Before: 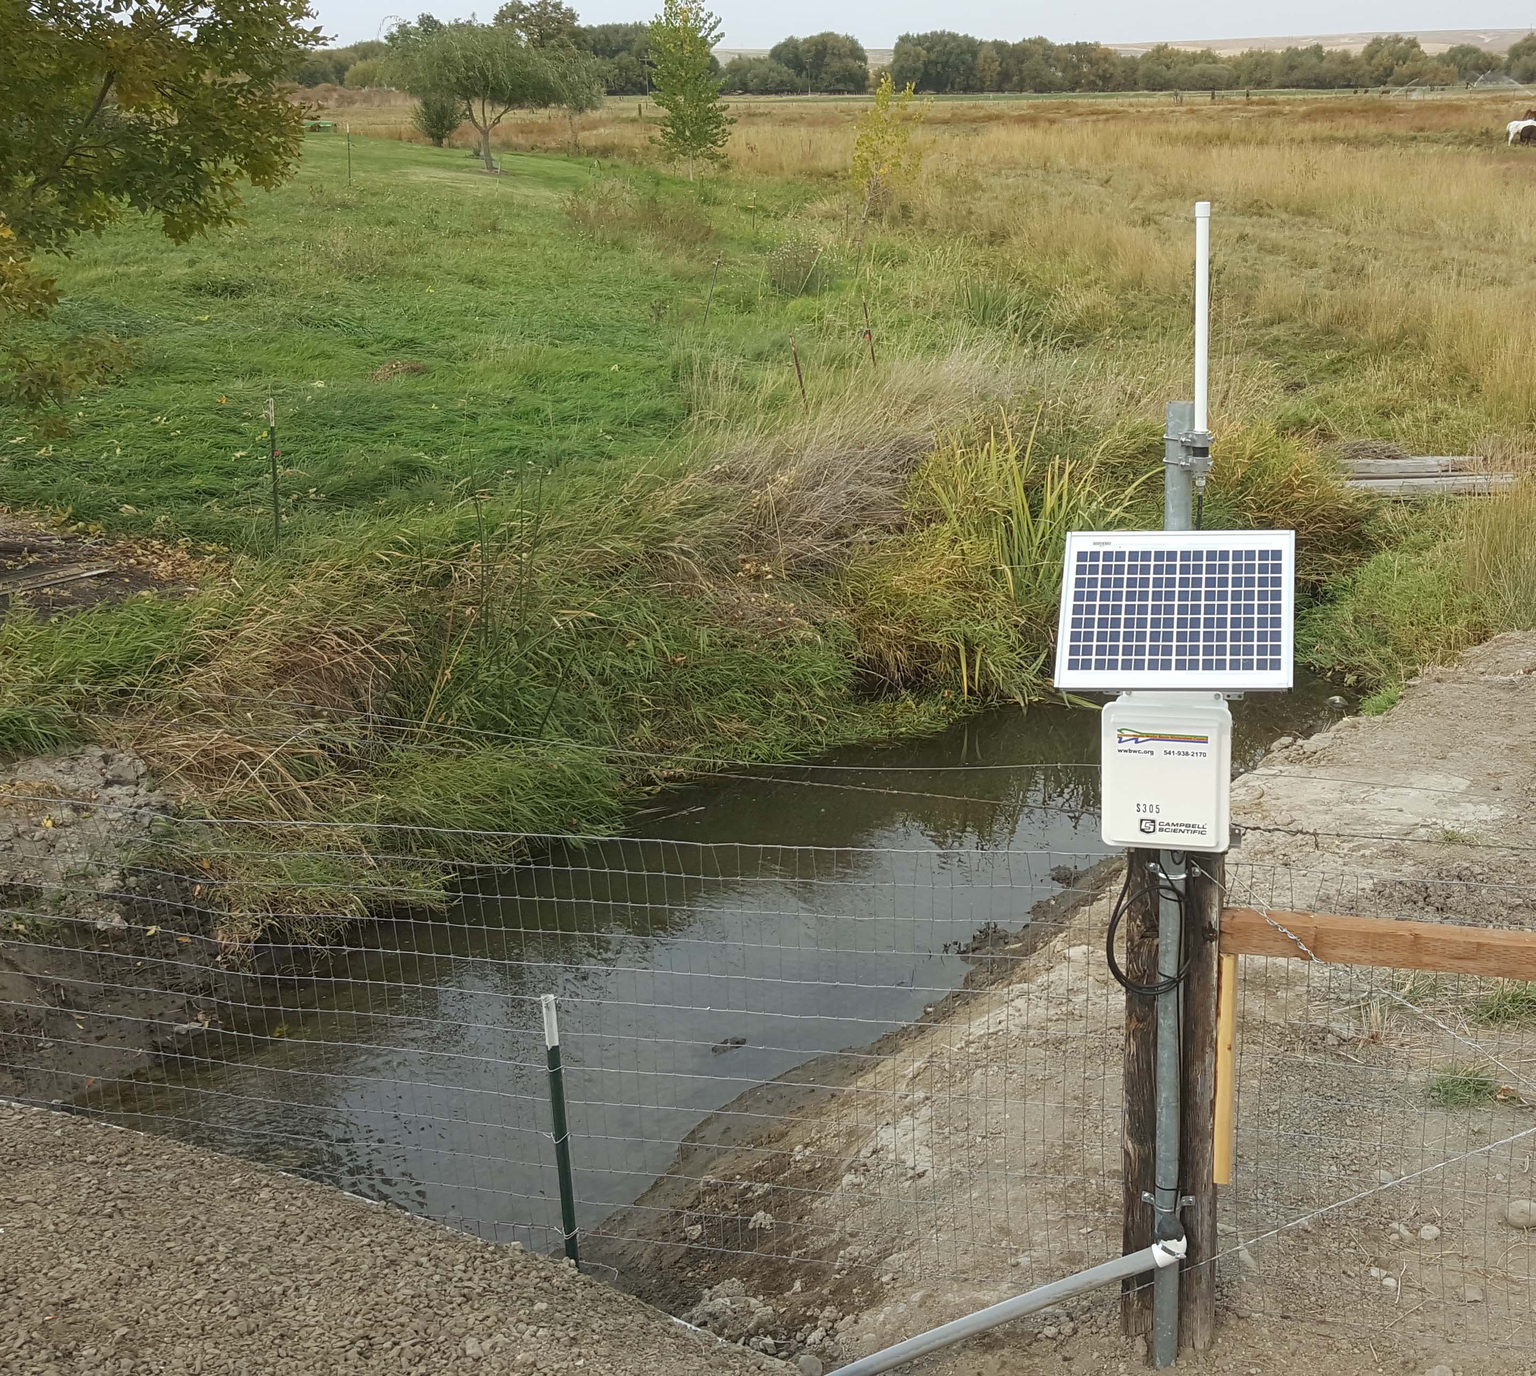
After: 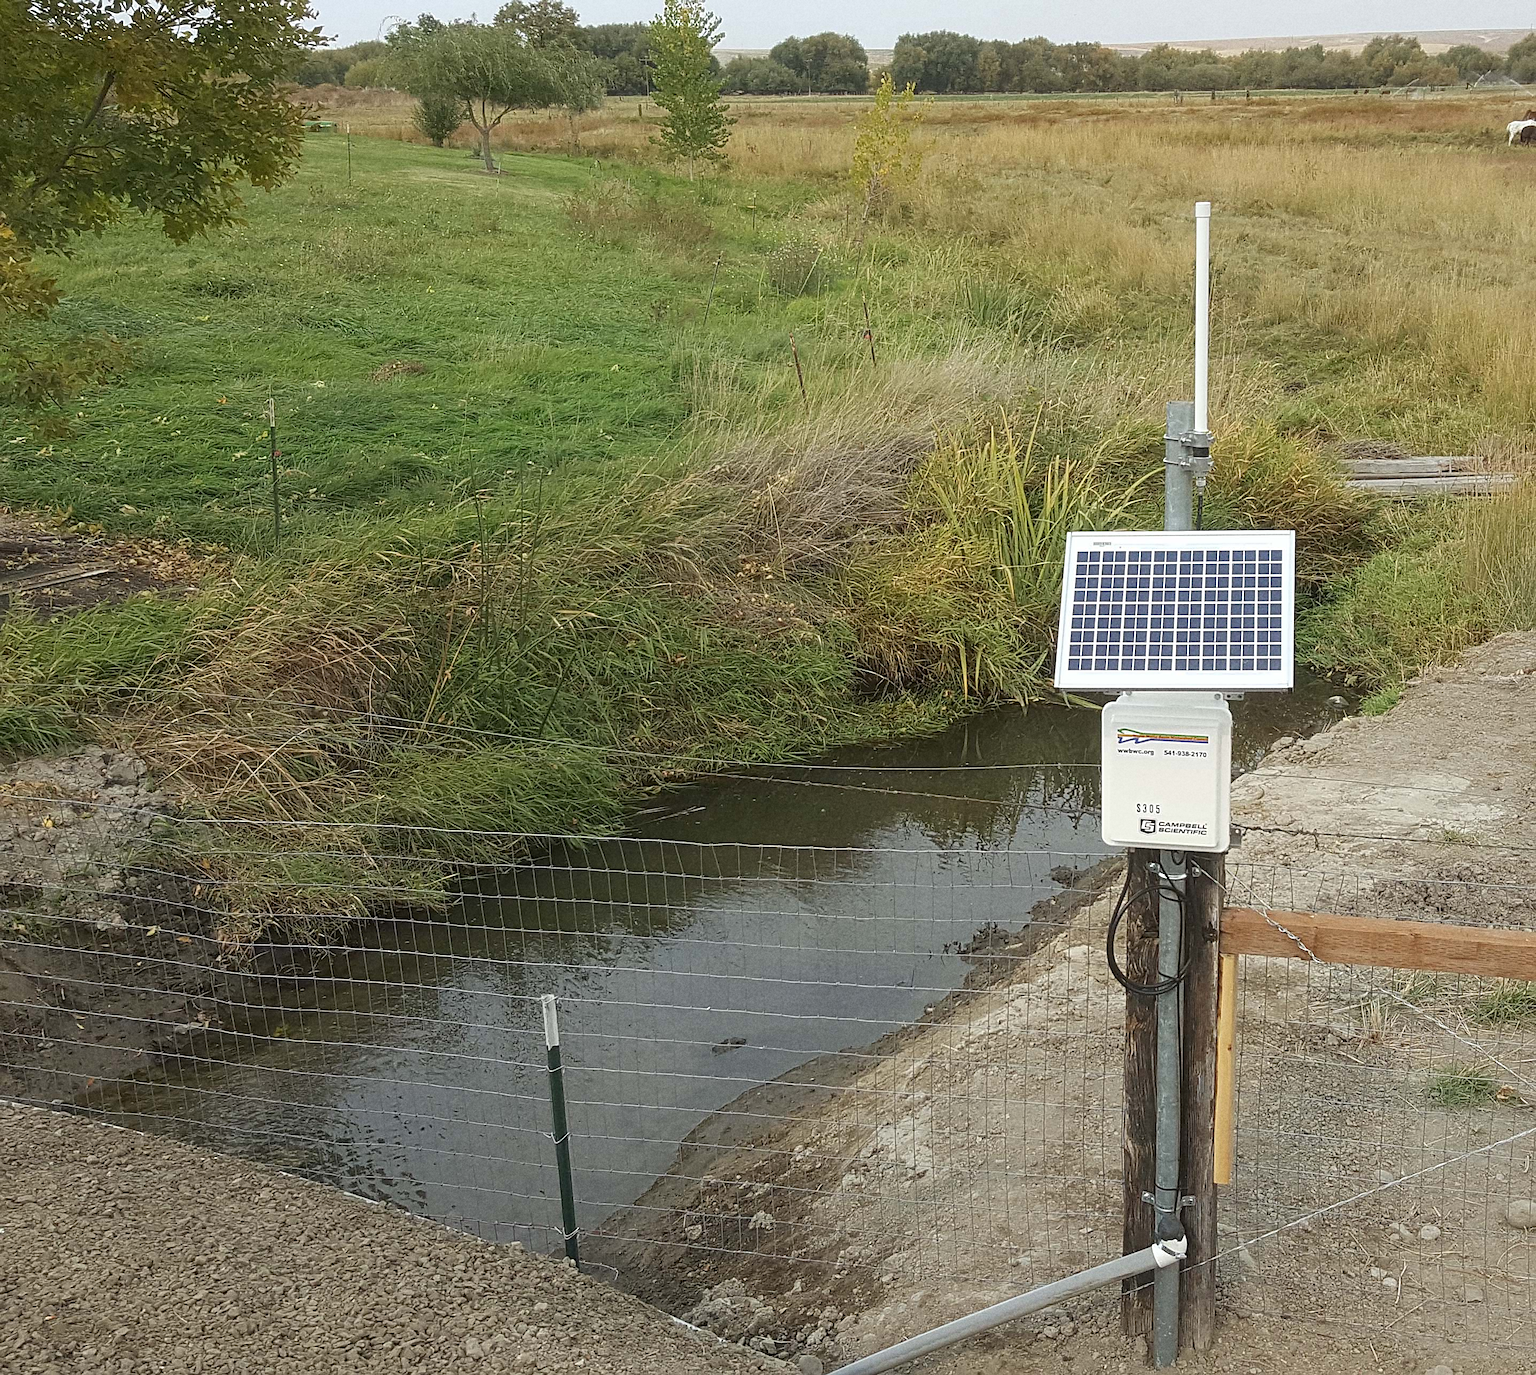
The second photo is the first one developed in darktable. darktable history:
sharpen: on, module defaults
grain: on, module defaults
